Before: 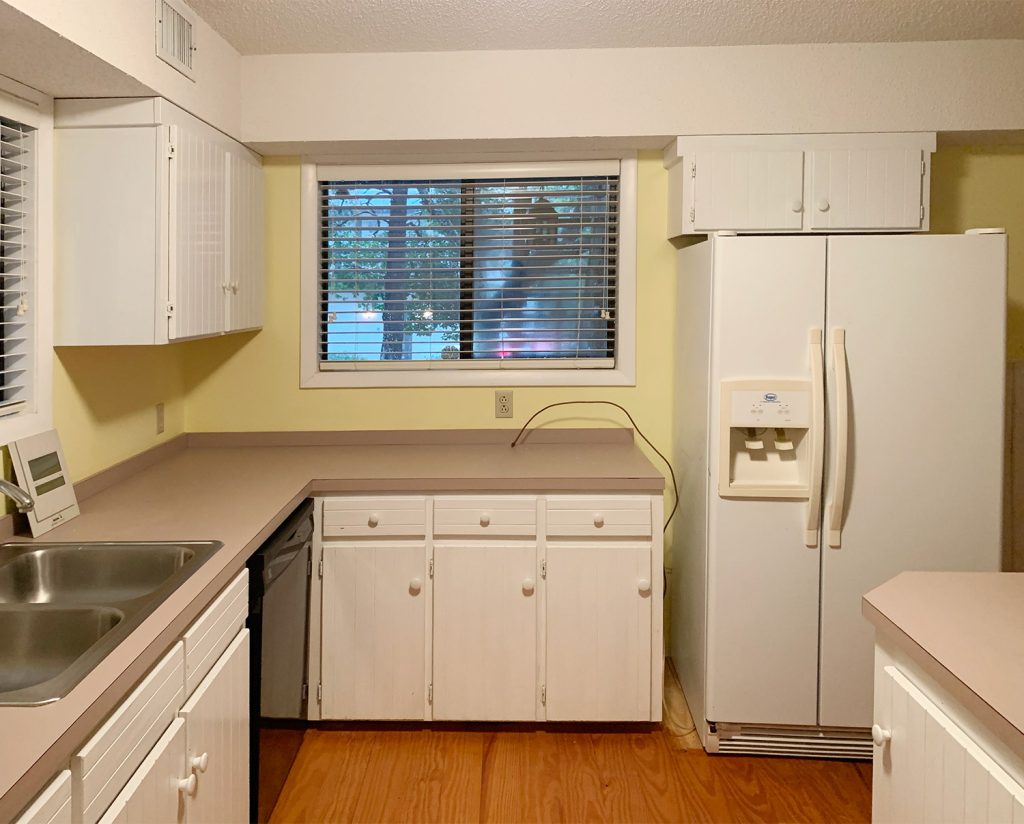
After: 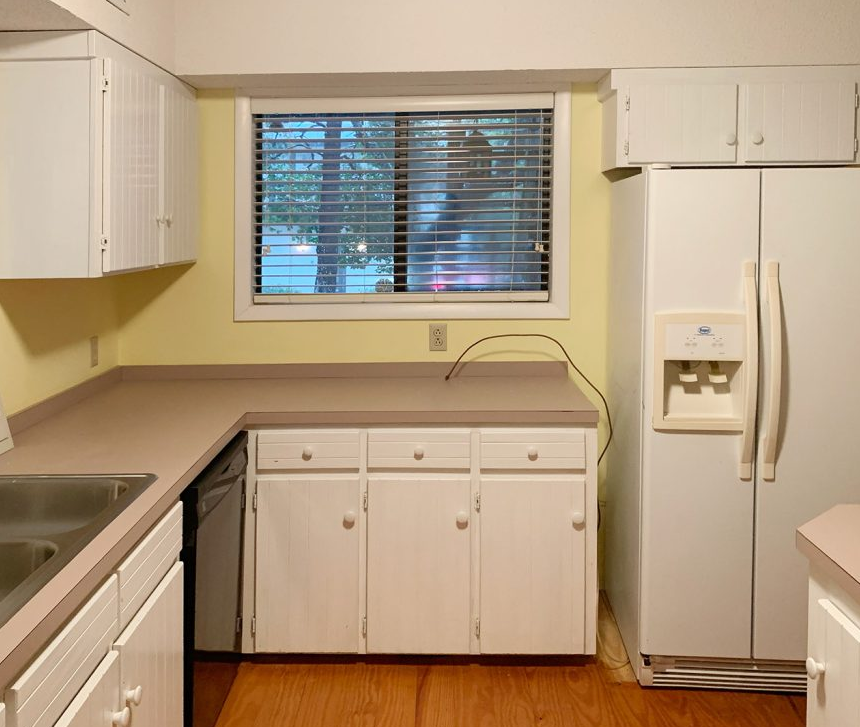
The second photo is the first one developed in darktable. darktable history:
crop: left 6.446%, top 8.188%, right 9.538%, bottom 3.548%
rotate and perspective: crop left 0, crop top 0
